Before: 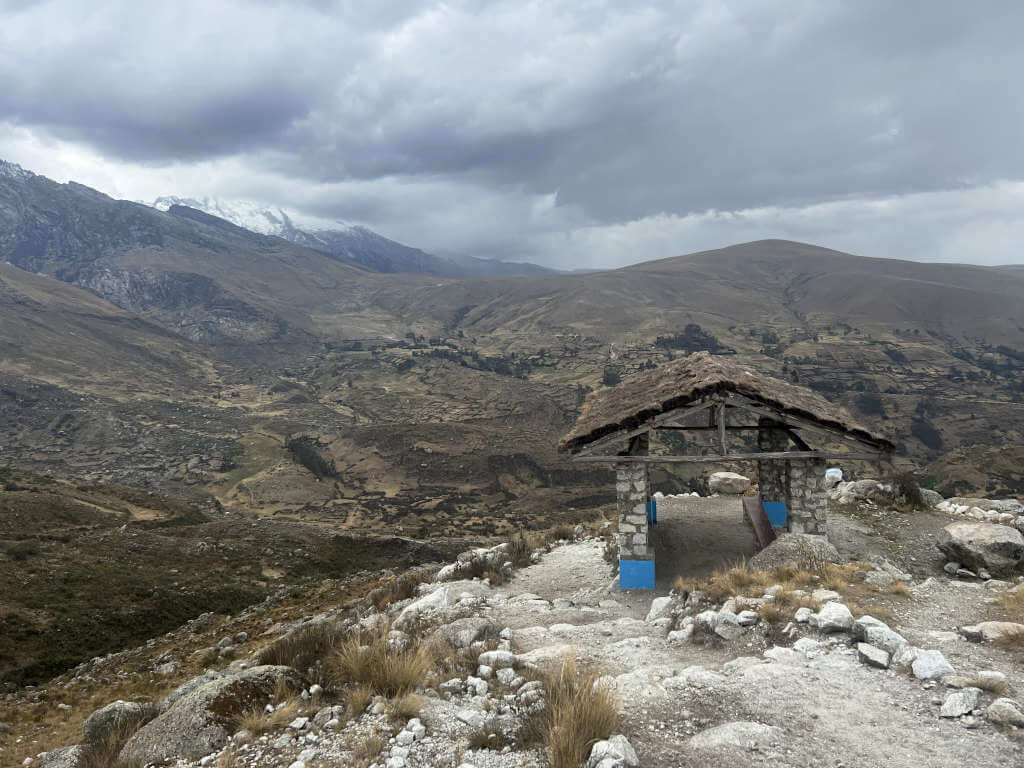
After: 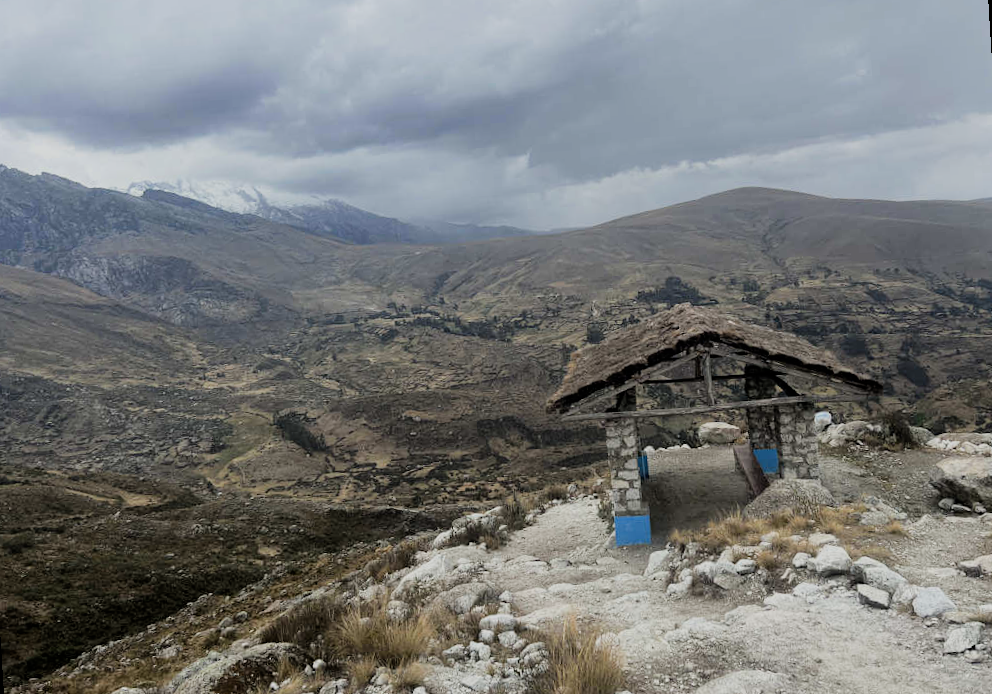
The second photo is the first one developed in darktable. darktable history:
rotate and perspective: rotation -3.52°, crop left 0.036, crop right 0.964, crop top 0.081, crop bottom 0.919
filmic rgb: black relative exposure -7.65 EV, white relative exposure 4.56 EV, hardness 3.61, contrast 1.05
